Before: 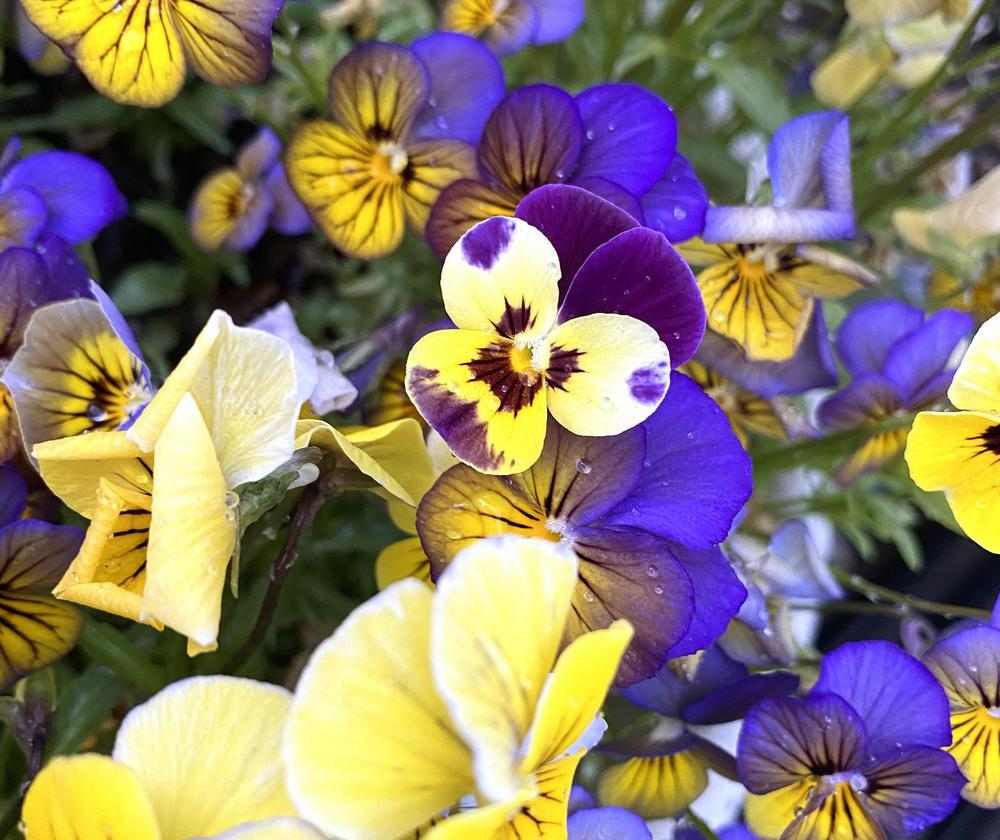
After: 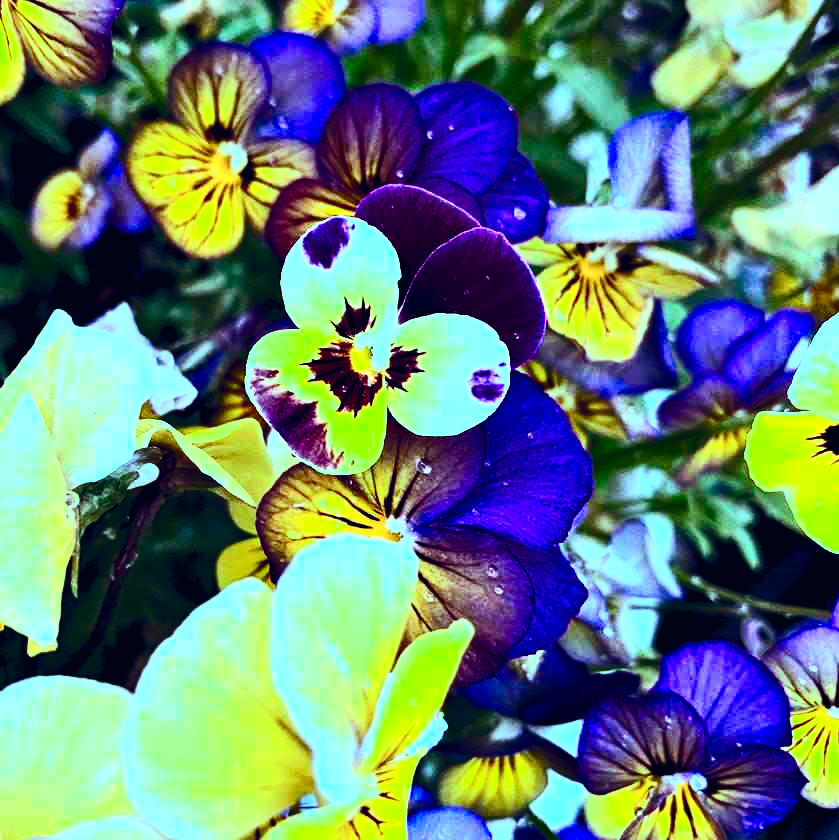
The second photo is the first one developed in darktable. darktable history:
color balance rgb: highlights gain › luminance -33.084%, highlights gain › chroma 5.786%, highlights gain › hue 219.63°, global offset › luminance 0.42%, global offset › chroma 0.202%, global offset › hue 255.71°, perceptual saturation grading › global saturation 20%, perceptual saturation grading › highlights -25.744%, perceptual saturation grading › shadows 50.226%, perceptual brilliance grading › global brilliance -5.607%, perceptual brilliance grading › highlights 24.689%, perceptual brilliance grading › mid-tones 6.917%, perceptual brilliance grading › shadows -4.505%
crop: left 16.057%
contrast equalizer: y [[0.6 ×6], [0.55 ×6], [0 ×6], [0 ×6], [0 ×6]]
contrast brightness saturation: contrast 0.388, brightness 0.095
